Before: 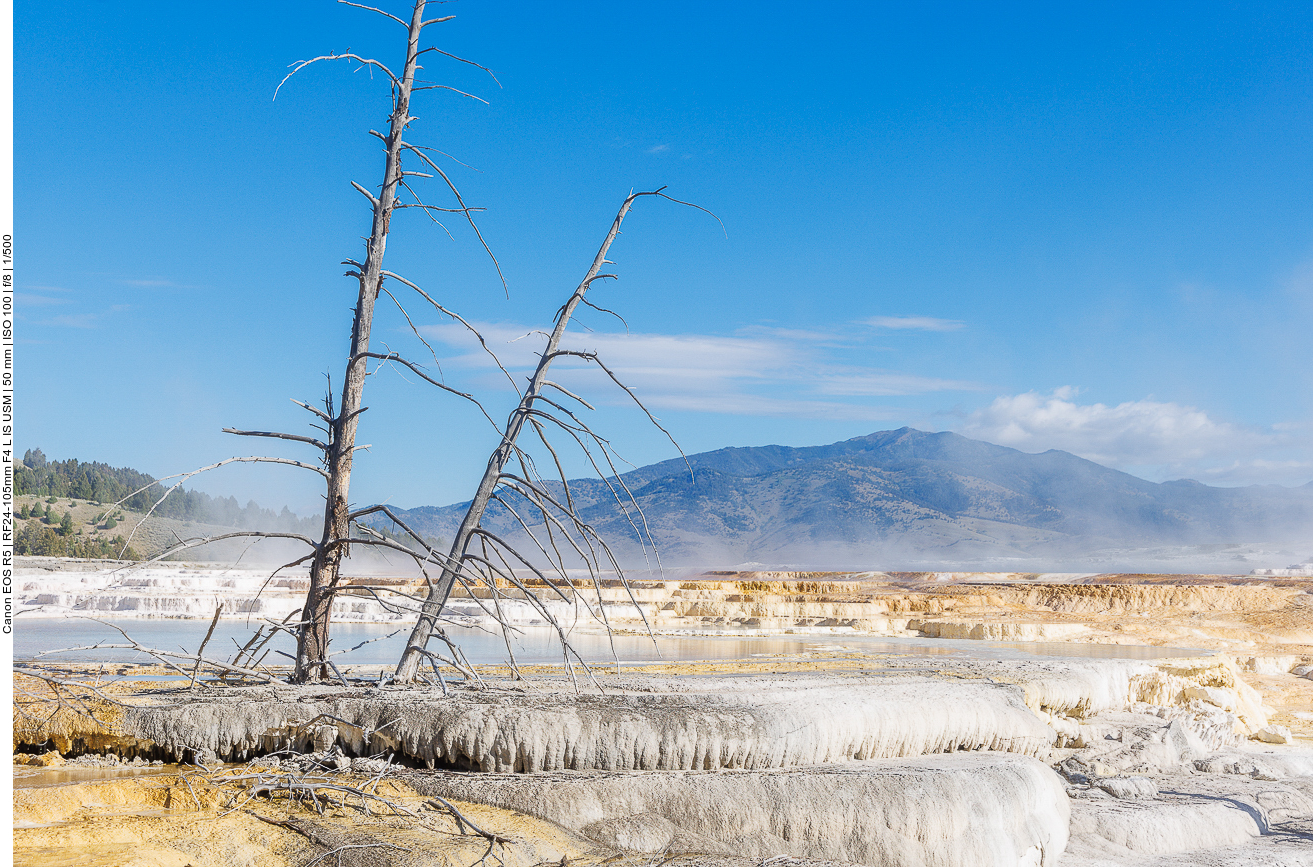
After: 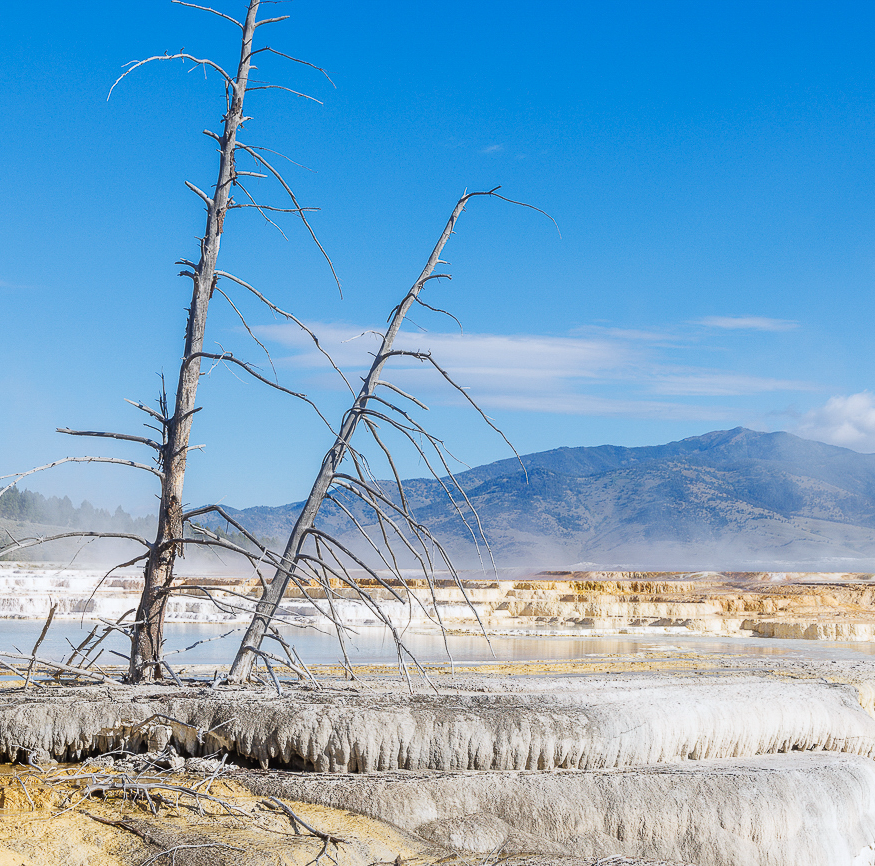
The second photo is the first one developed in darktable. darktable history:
white balance: red 0.988, blue 1.017
crop and rotate: left 12.673%, right 20.66%
